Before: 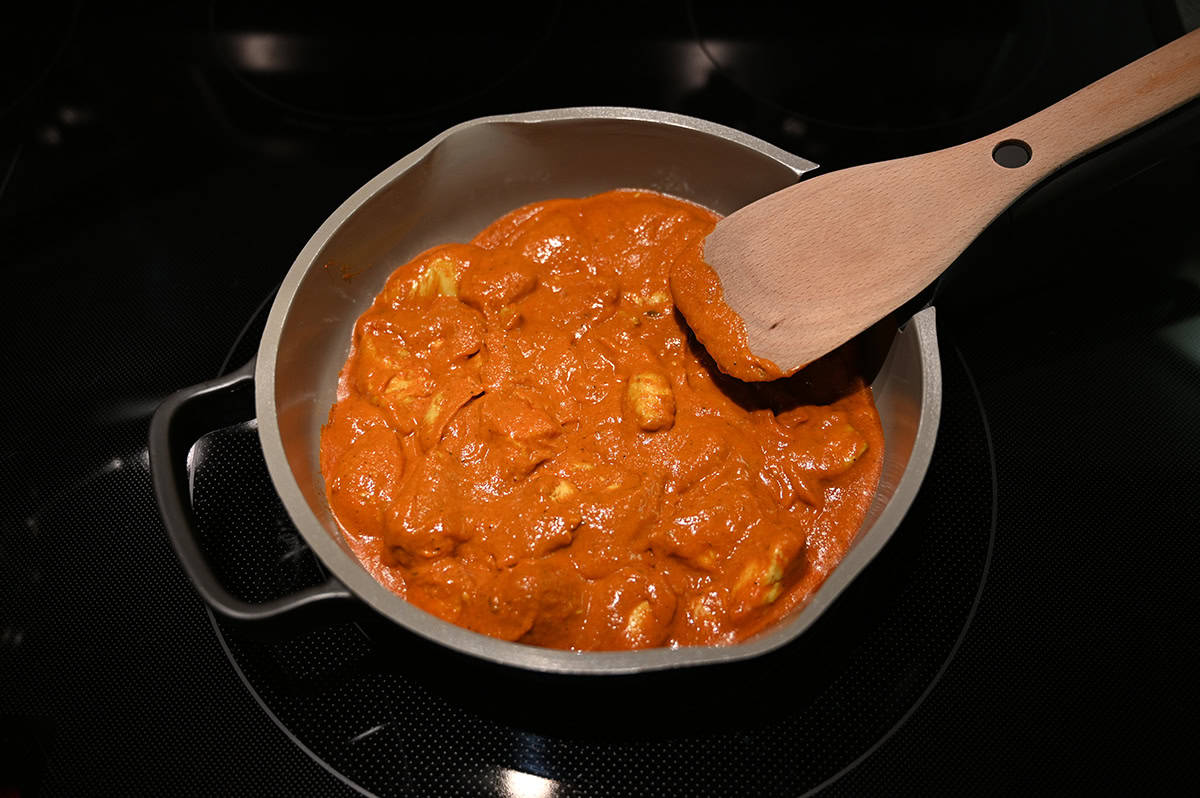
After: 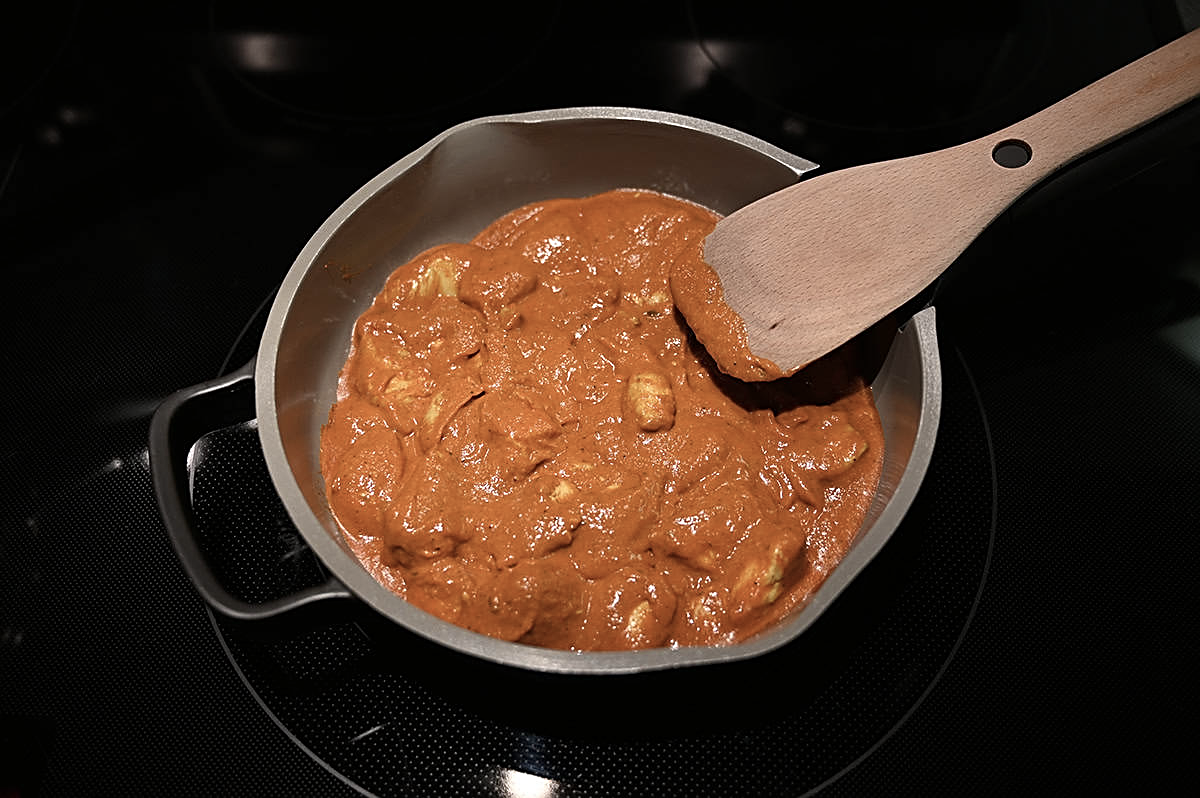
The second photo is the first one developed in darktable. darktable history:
sharpen: on, module defaults
contrast brightness saturation: contrast 0.1, saturation -0.3
